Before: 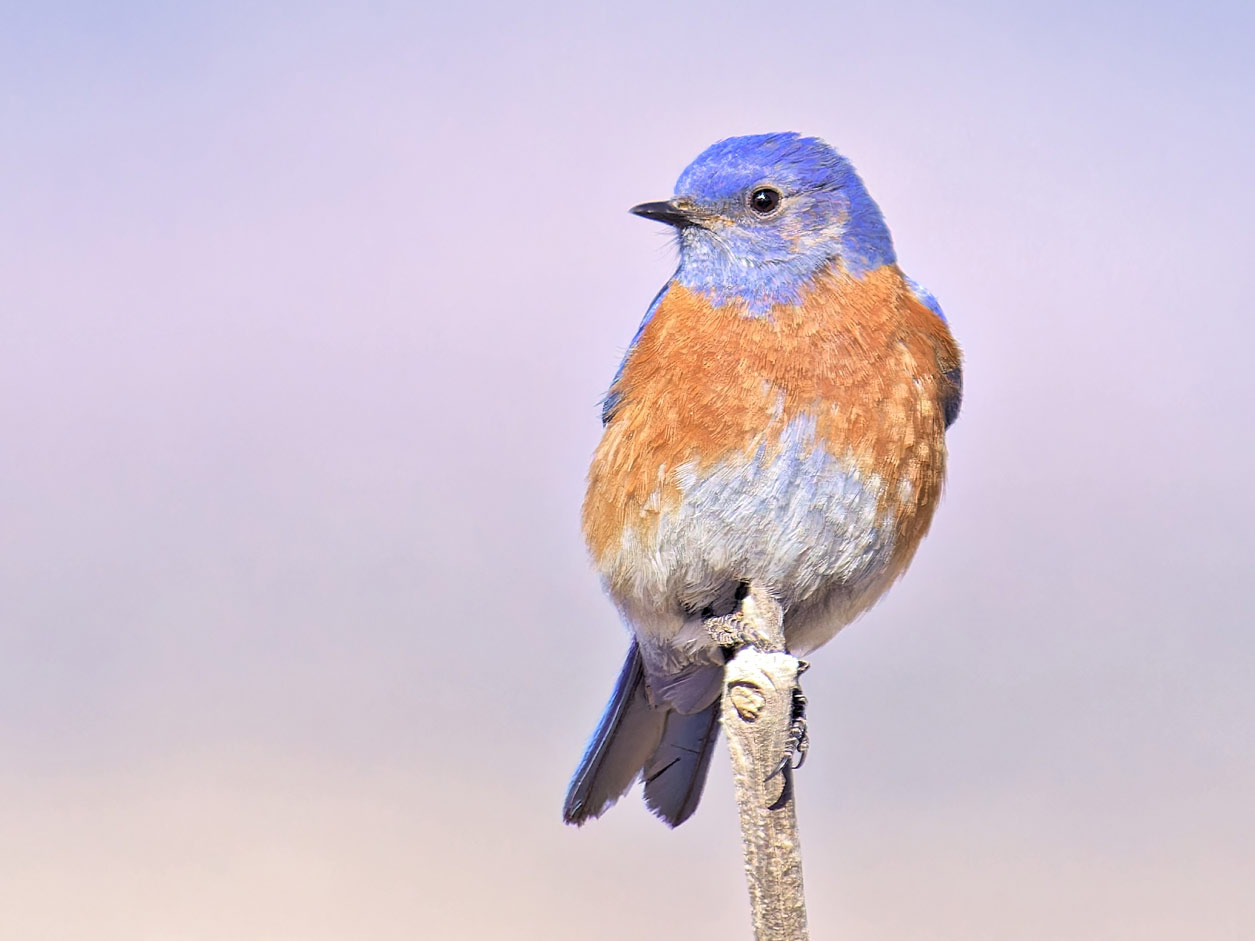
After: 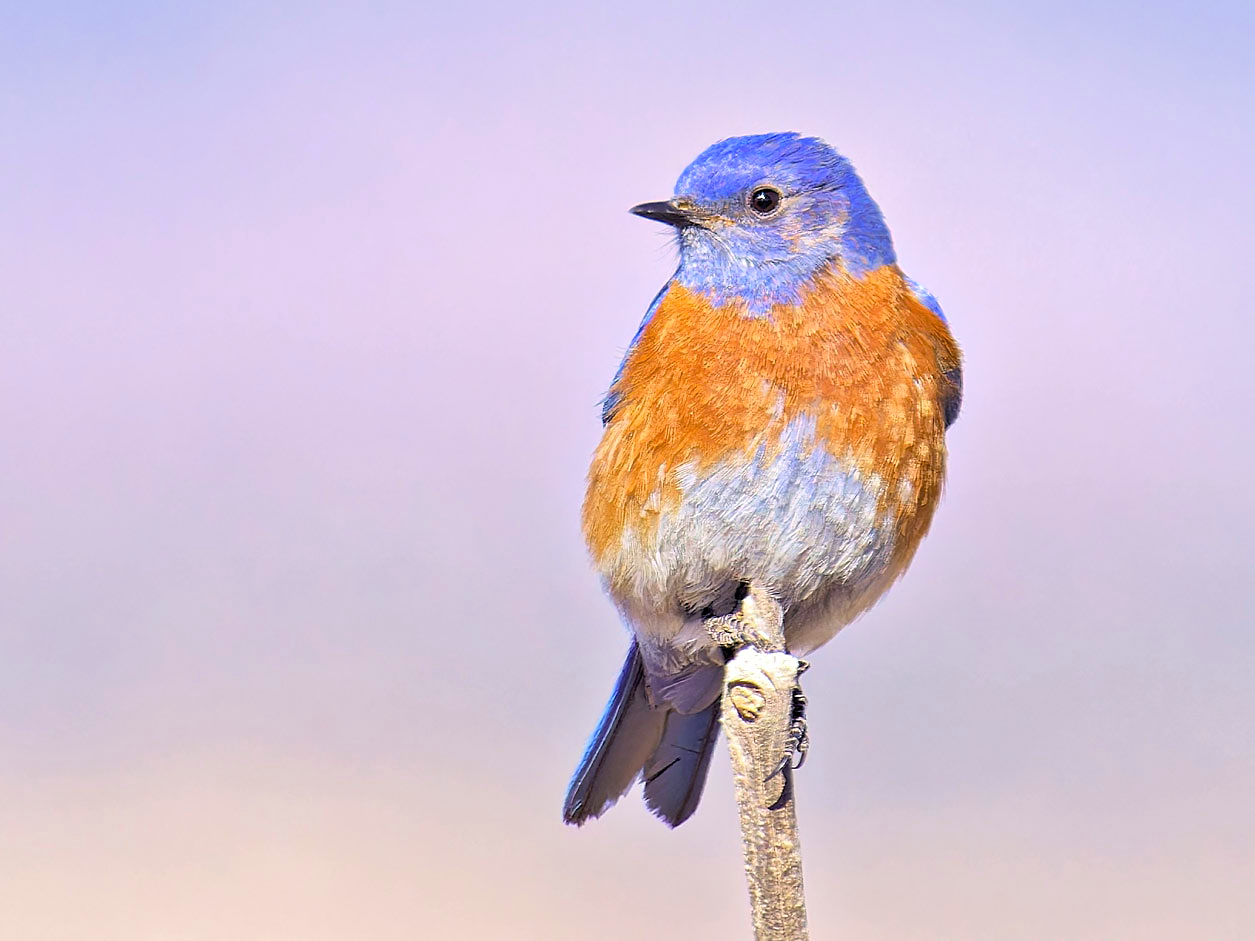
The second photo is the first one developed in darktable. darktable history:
sharpen: radius 1, threshold 1
color balance rgb: perceptual saturation grading › global saturation 25%, global vibrance 20%
